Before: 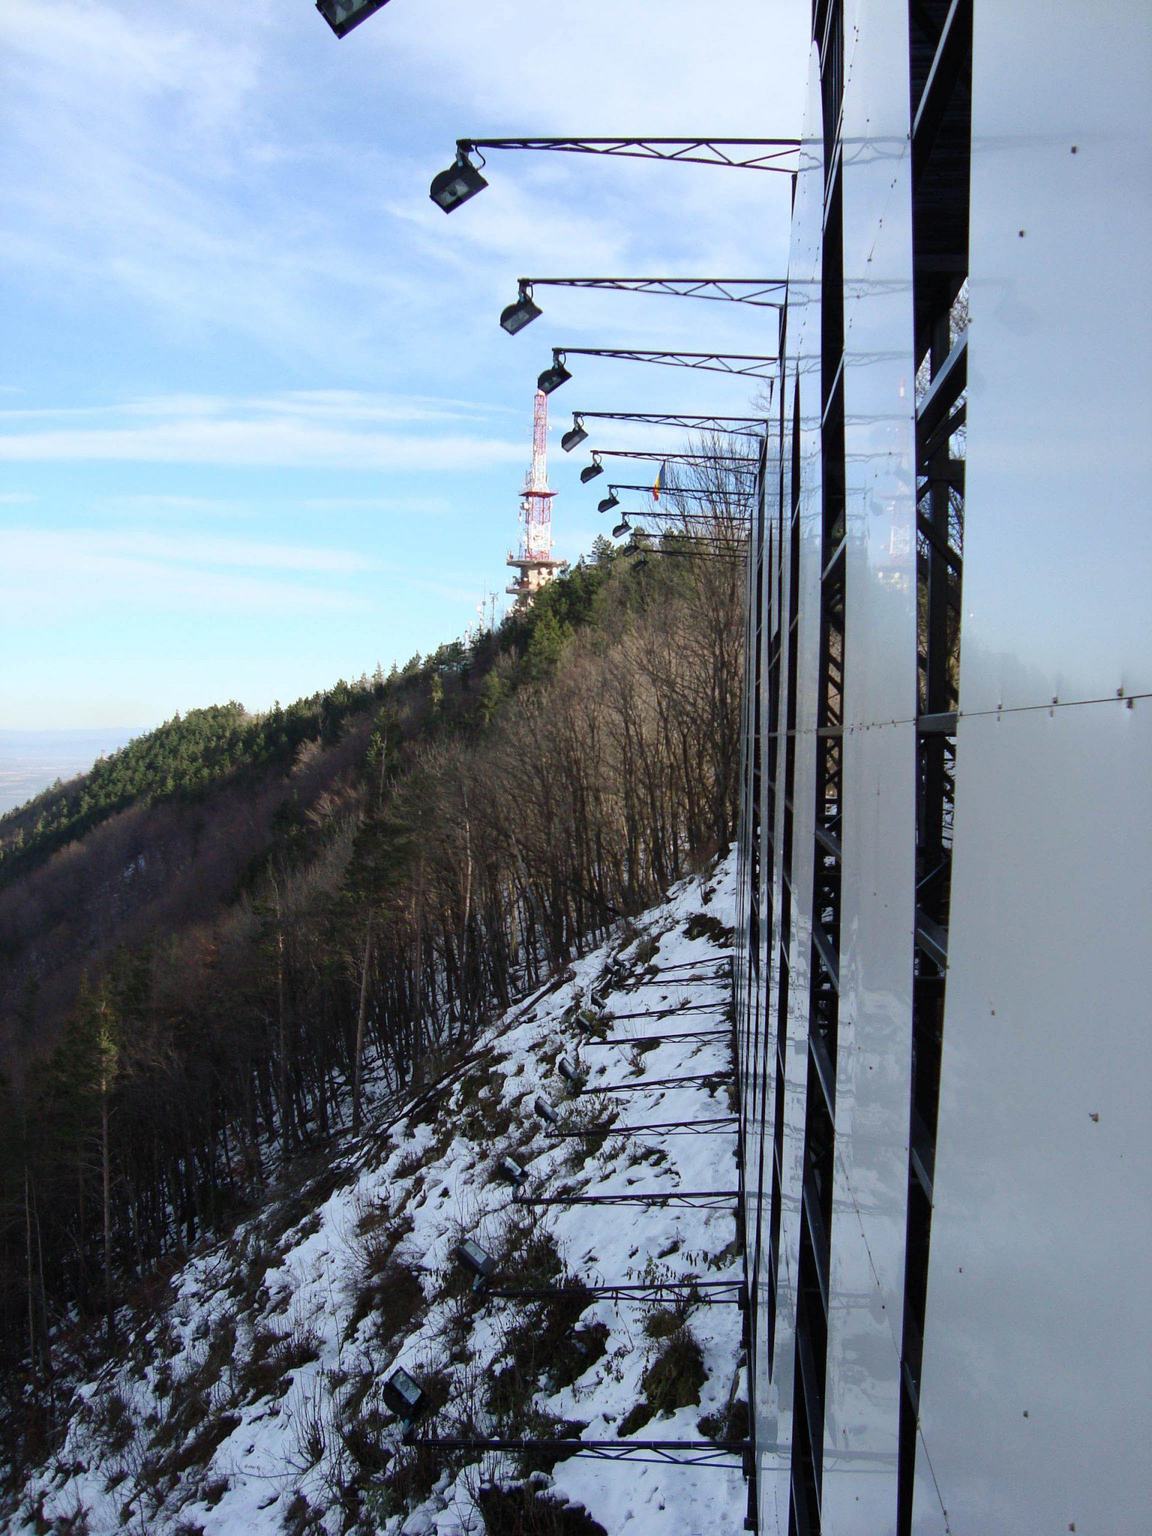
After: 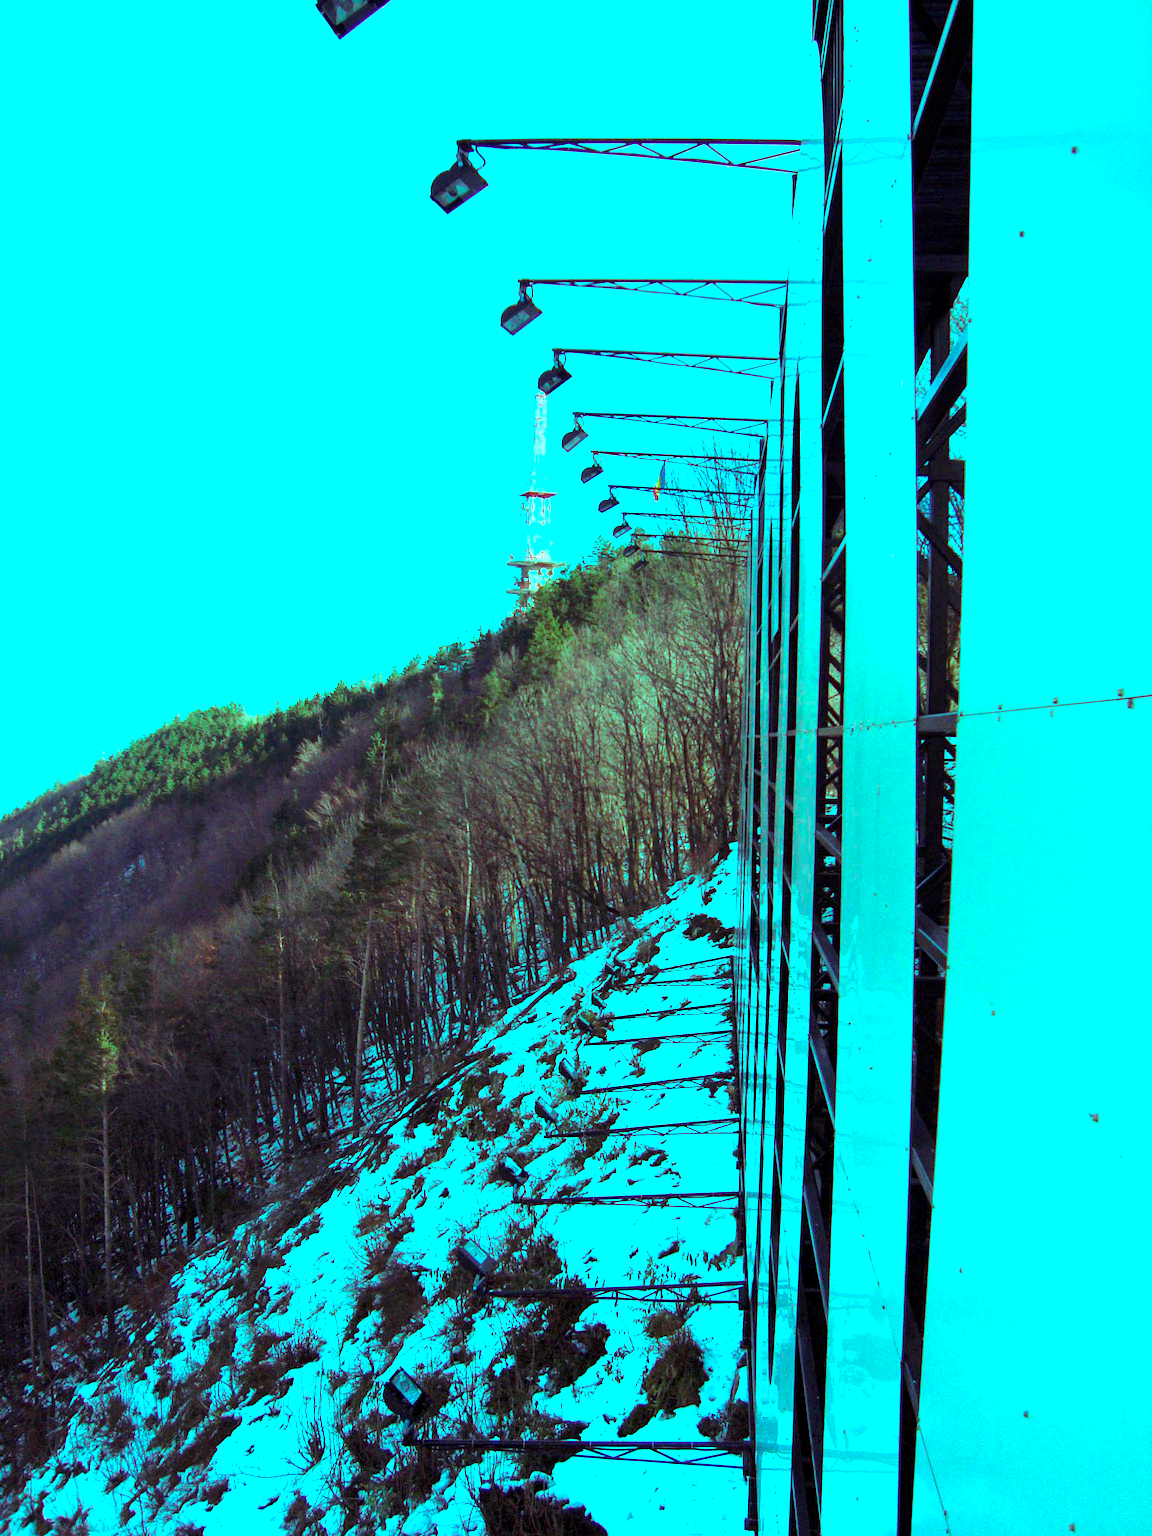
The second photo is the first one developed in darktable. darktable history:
exposure: black level correction 0.001, exposure 1.116 EV, compensate highlight preservation false
color balance rgb: shadows lift › luminance 0.49%, shadows lift › chroma 6.83%, shadows lift › hue 300.29°, power › hue 208.98°, highlights gain › luminance 20.24%, highlights gain › chroma 13.17%, highlights gain › hue 173.85°, perceptual saturation grading › global saturation 18.05%
graduated density: on, module defaults
base curve: curves: ch0 [(0, 0) (0.989, 0.992)], preserve colors none
local contrast: highlights 100%, shadows 100%, detail 120%, midtone range 0.2
